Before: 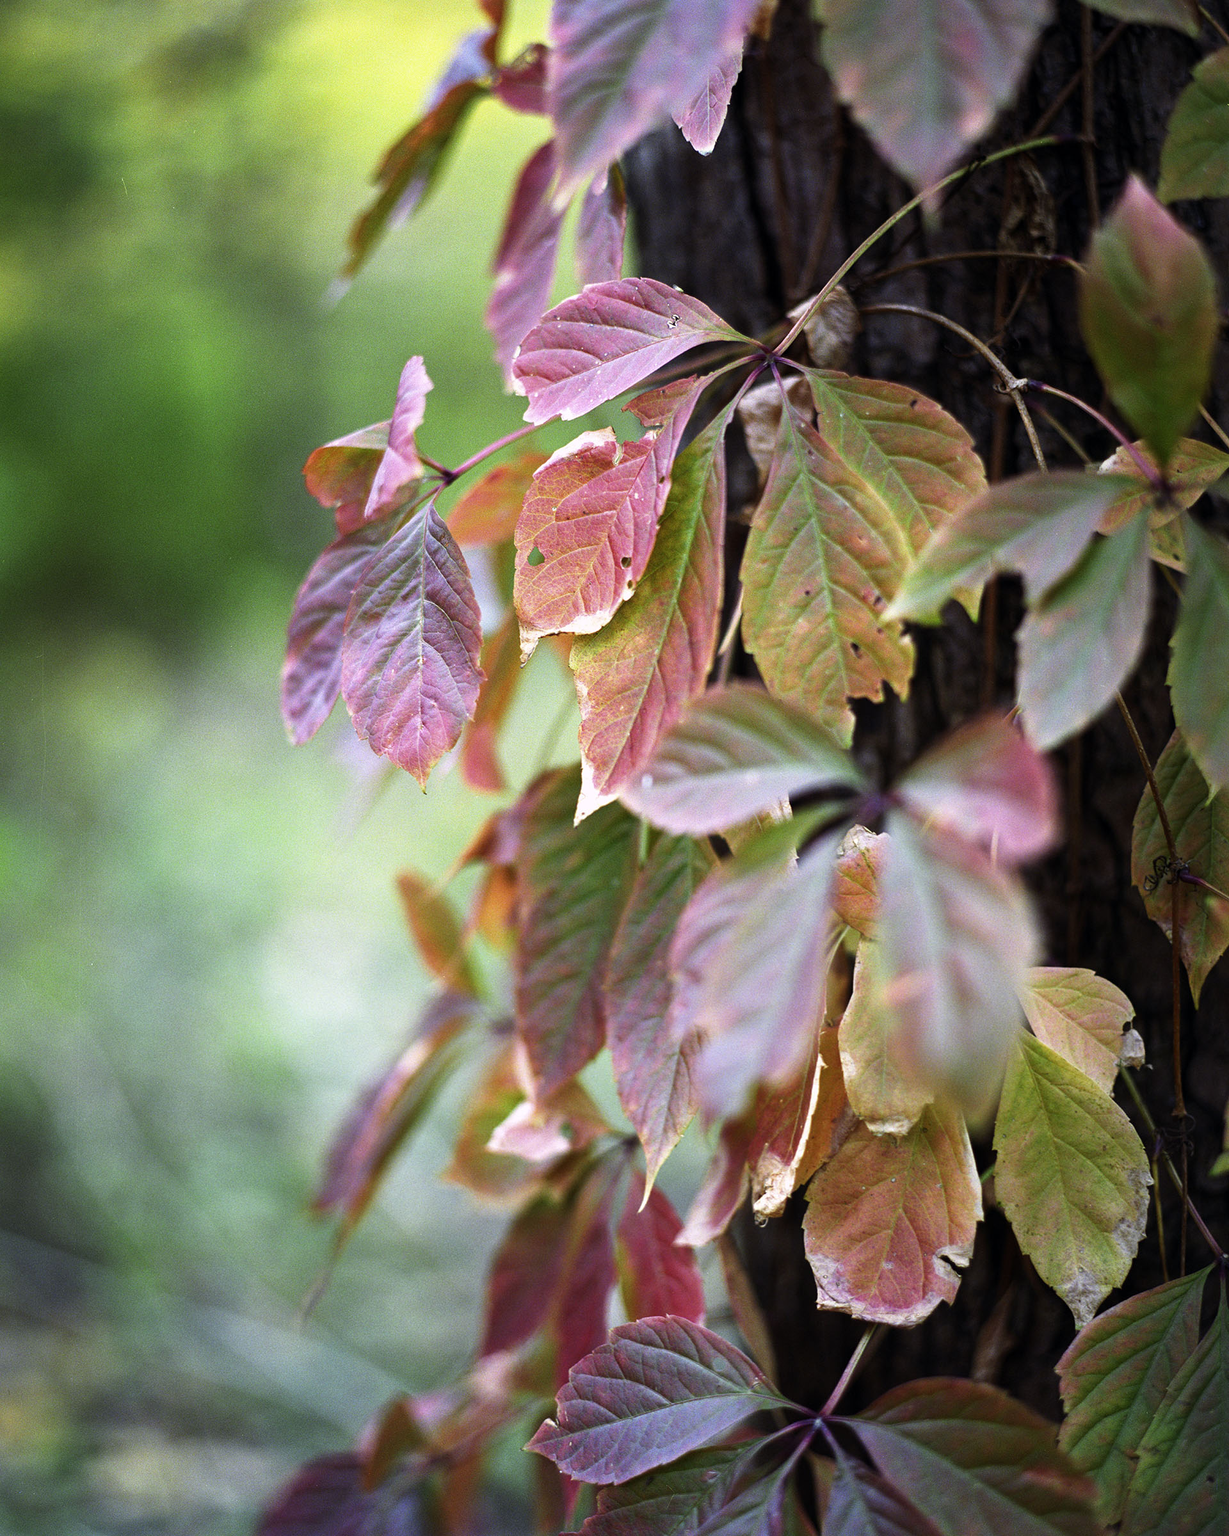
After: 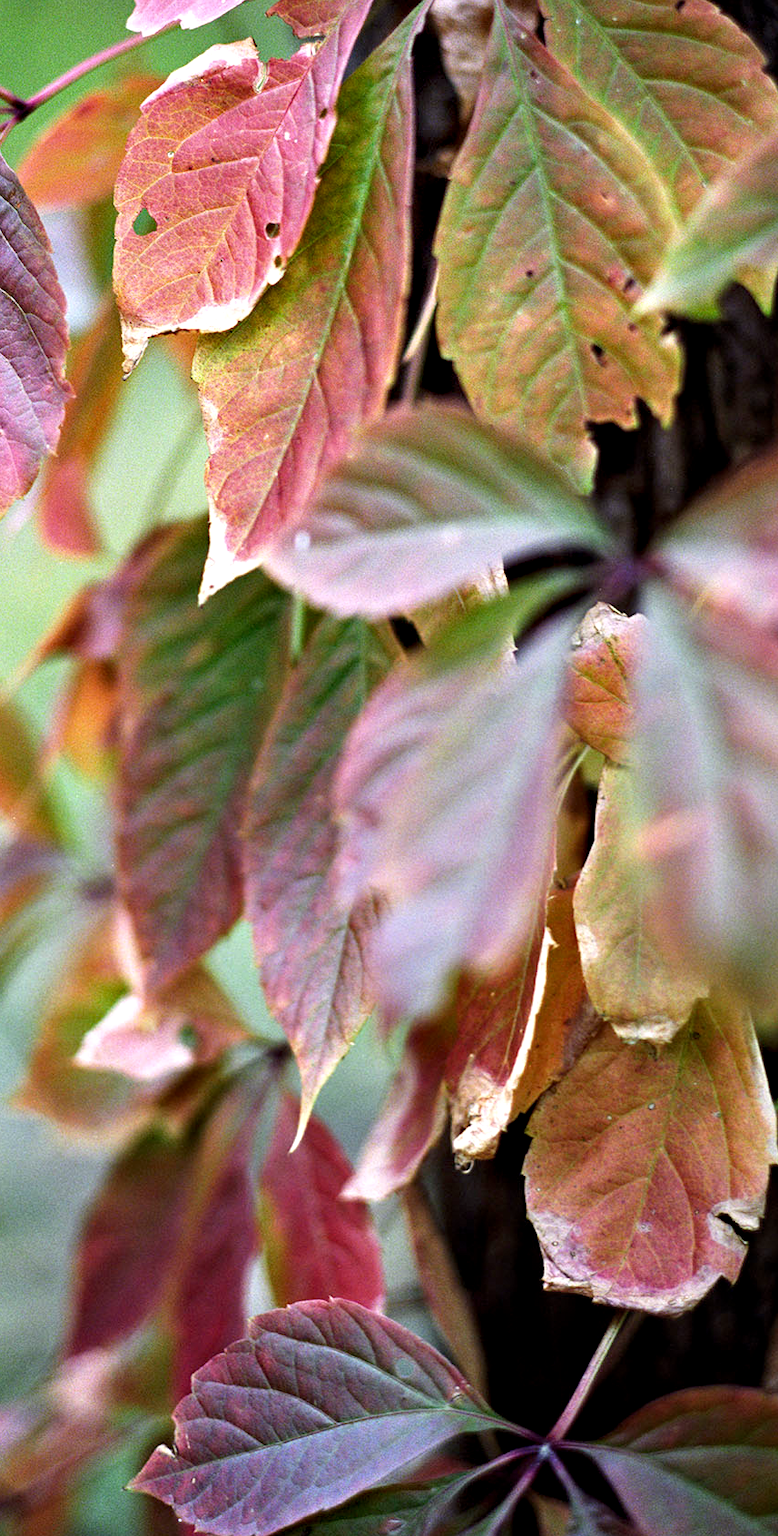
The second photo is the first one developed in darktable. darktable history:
crop: left 35.348%, top 26.062%, right 19.934%, bottom 3.429%
contrast equalizer: y [[0.535, 0.543, 0.548, 0.548, 0.542, 0.532], [0.5 ×6], [0.5 ×6], [0 ×6], [0 ×6]]
